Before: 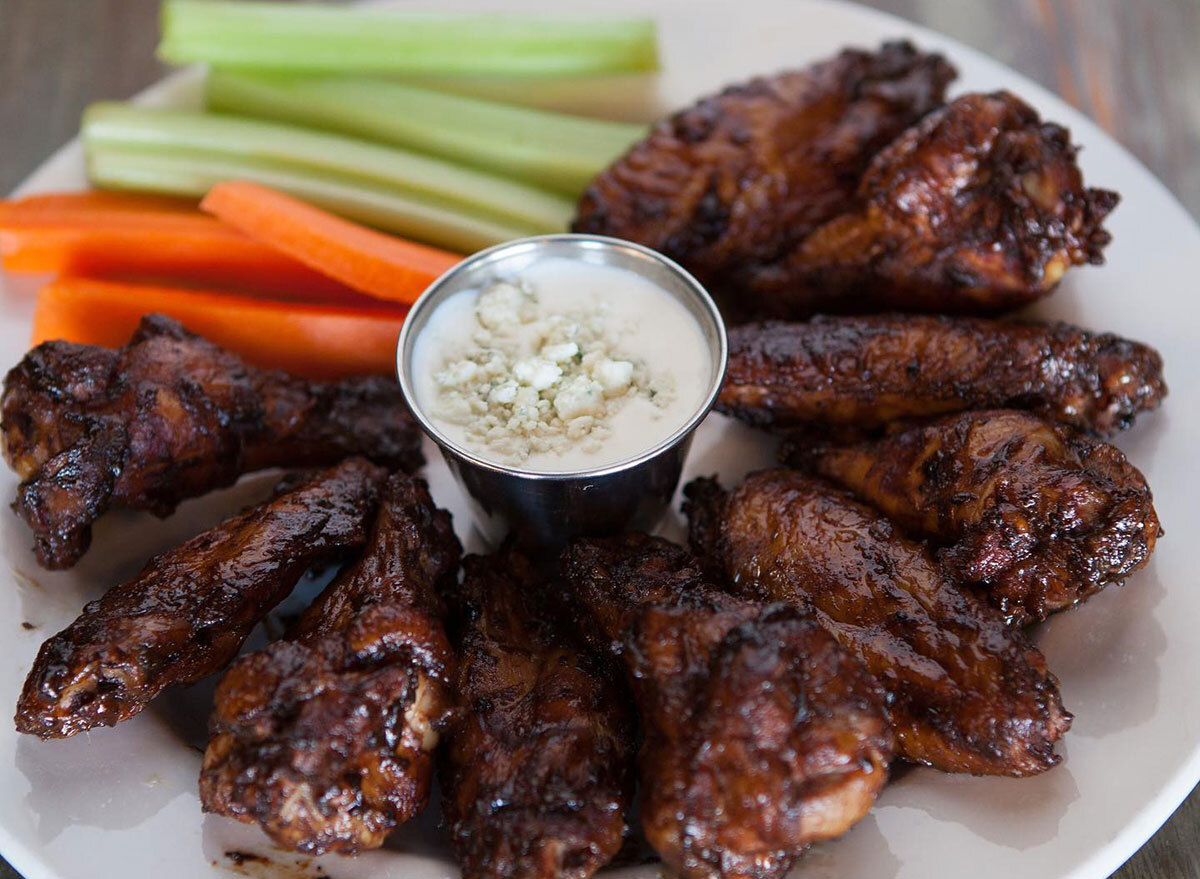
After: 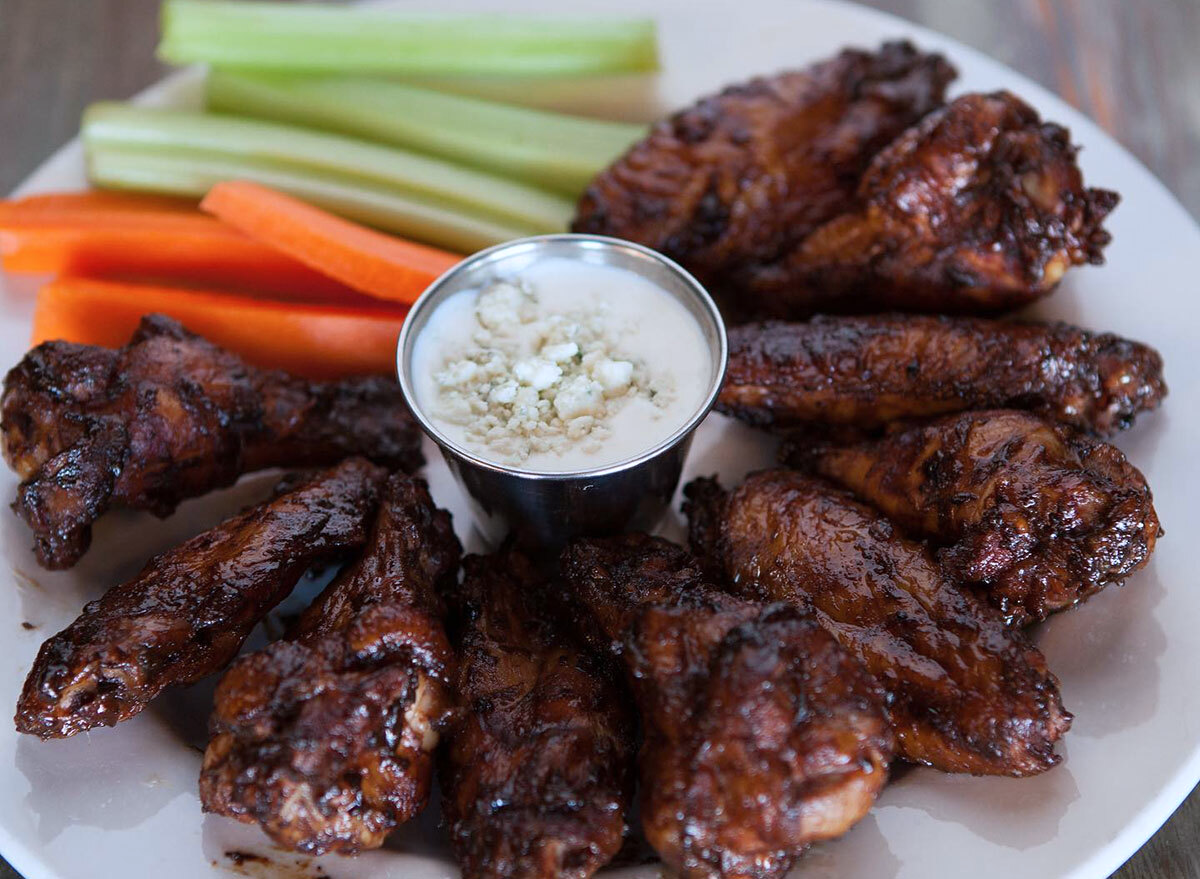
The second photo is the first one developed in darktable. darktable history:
color correction: highlights a* -0.64, highlights b* -8.58
